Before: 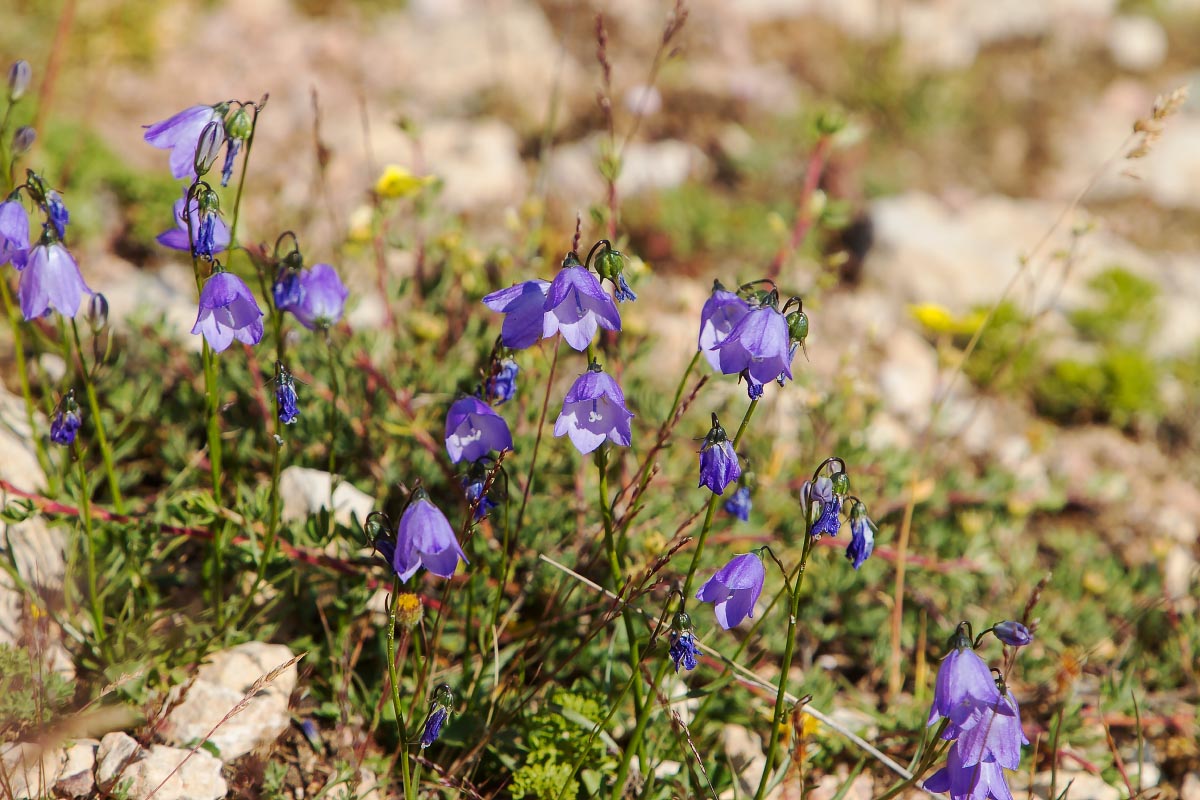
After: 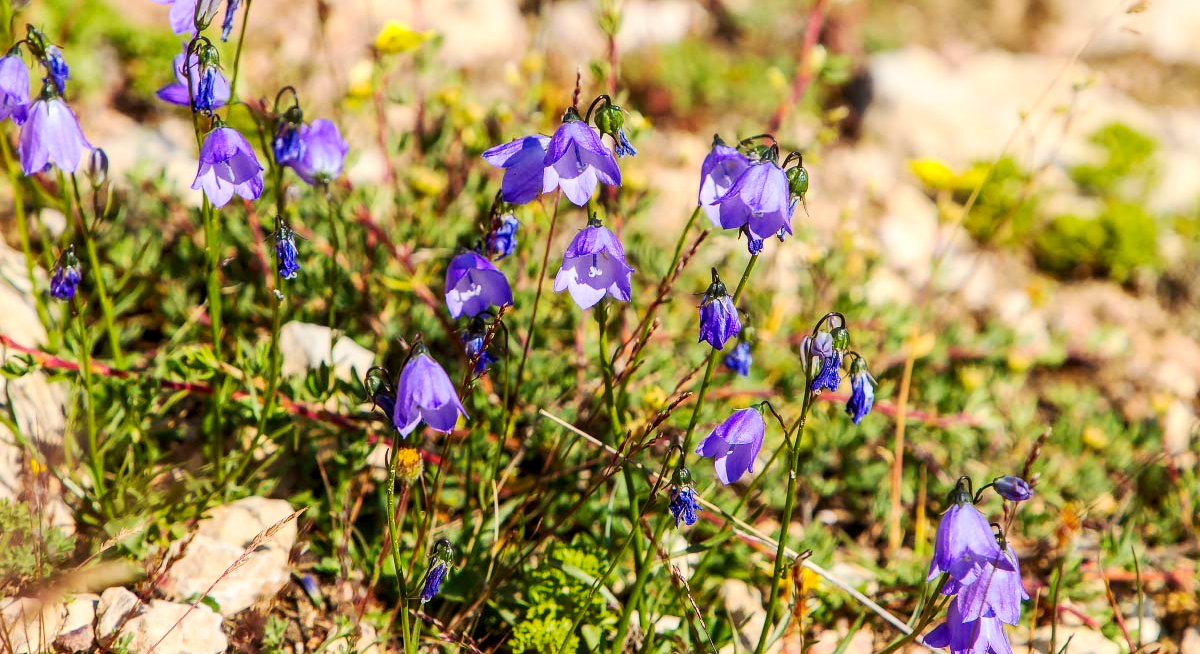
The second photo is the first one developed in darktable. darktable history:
color balance rgb: shadows lift › luminance -9.006%, global offset › luminance -0.28%, global offset › hue 260.39°, linear chroma grading › global chroma 8.848%, perceptual saturation grading › global saturation 0.534%
local contrast: on, module defaults
crop and rotate: top 18.18%
contrast brightness saturation: contrast 0.203, brightness 0.166, saturation 0.219
